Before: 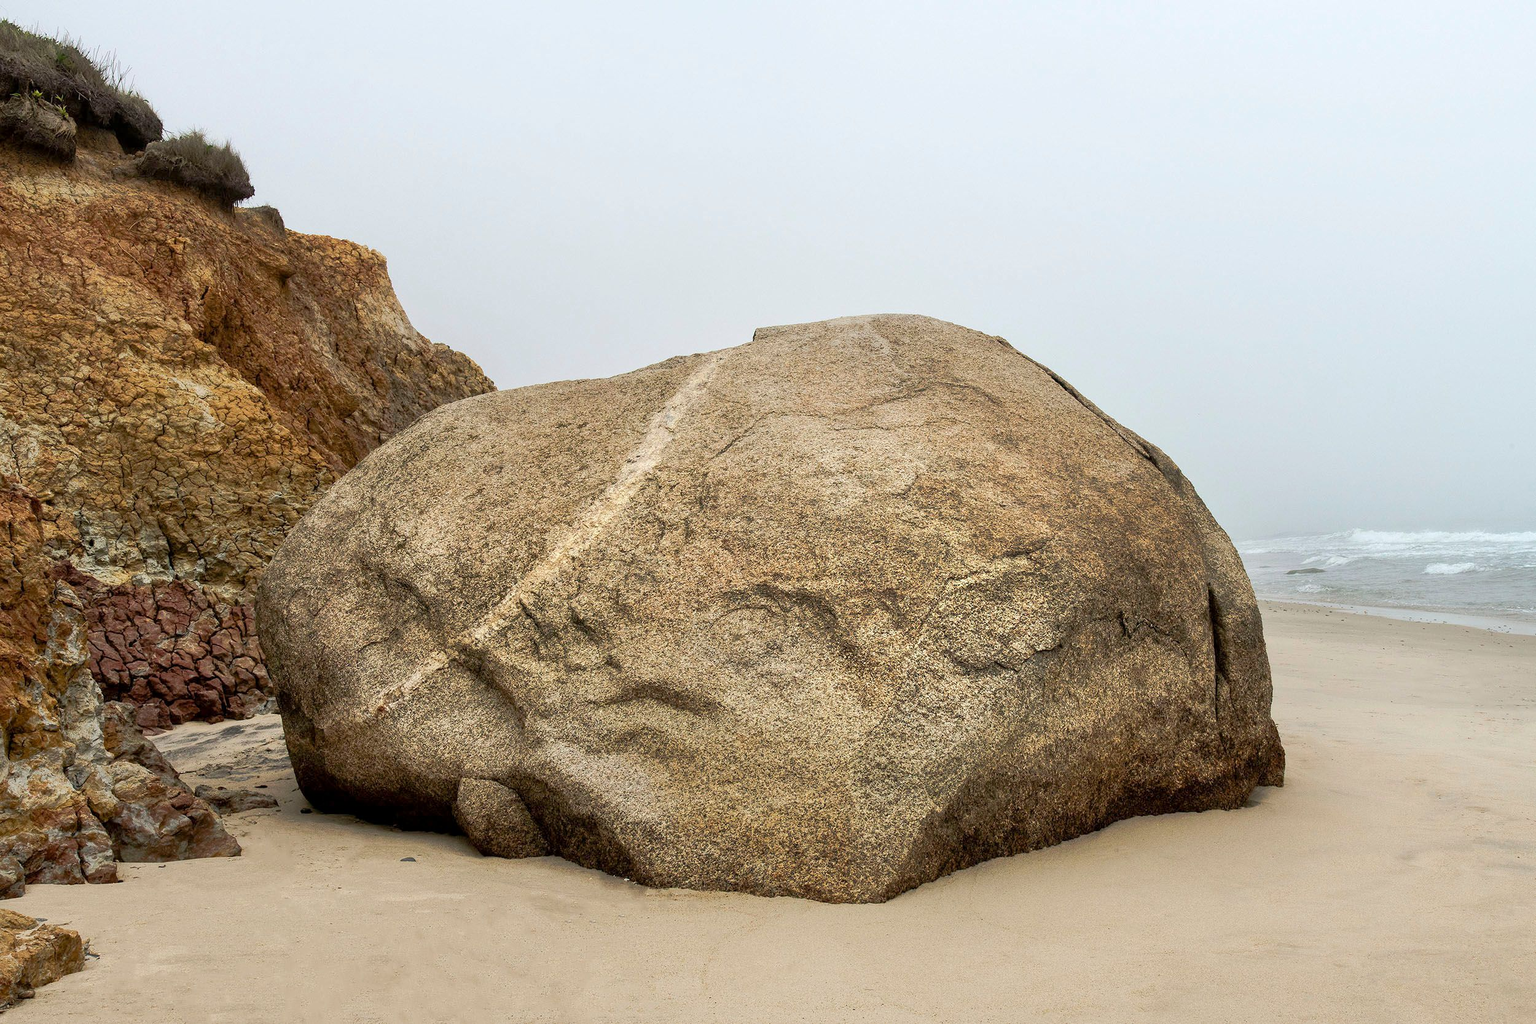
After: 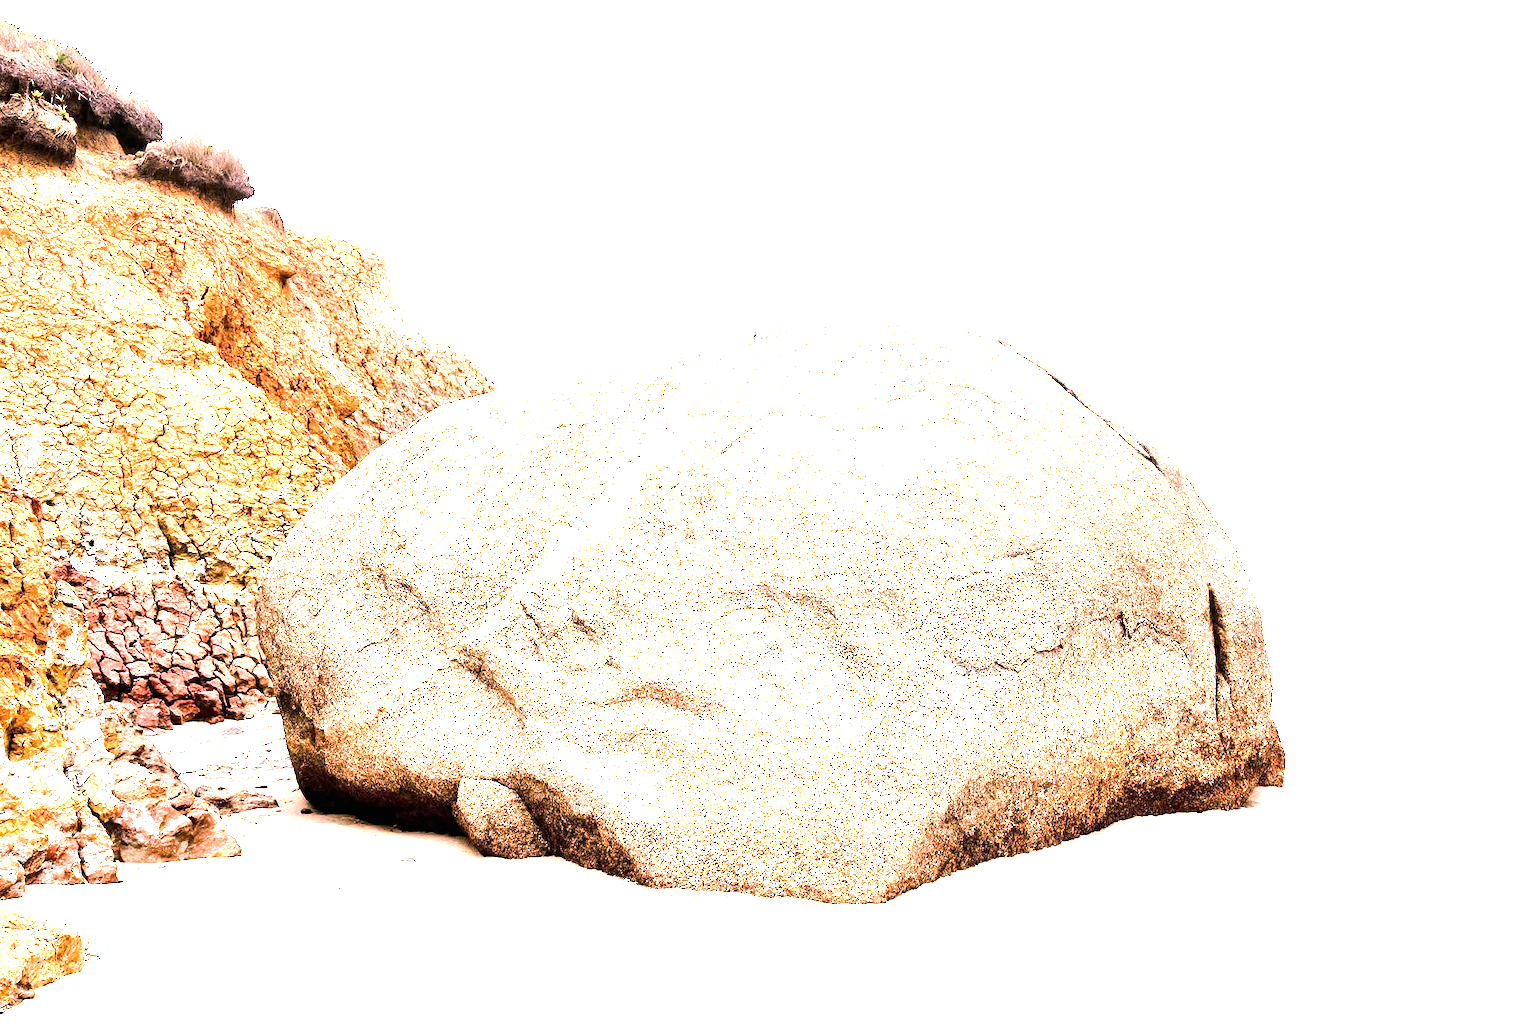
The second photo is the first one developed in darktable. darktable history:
white balance: red 1.188, blue 1.11
tone equalizer: -8 EV -1.08 EV, -7 EV -1.01 EV, -6 EV -0.867 EV, -5 EV -0.578 EV, -3 EV 0.578 EV, -2 EV 0.867 EV, -1 EV 1.01 EV, +0 EV 1.08 EV, edges refinement/feathering 500, mask exposure compensation -1.57 EV, preserve details no
exposure: black level correction 0, exposure 2.327 EV, compensate exposure bias true, compensate highlight preservation false
